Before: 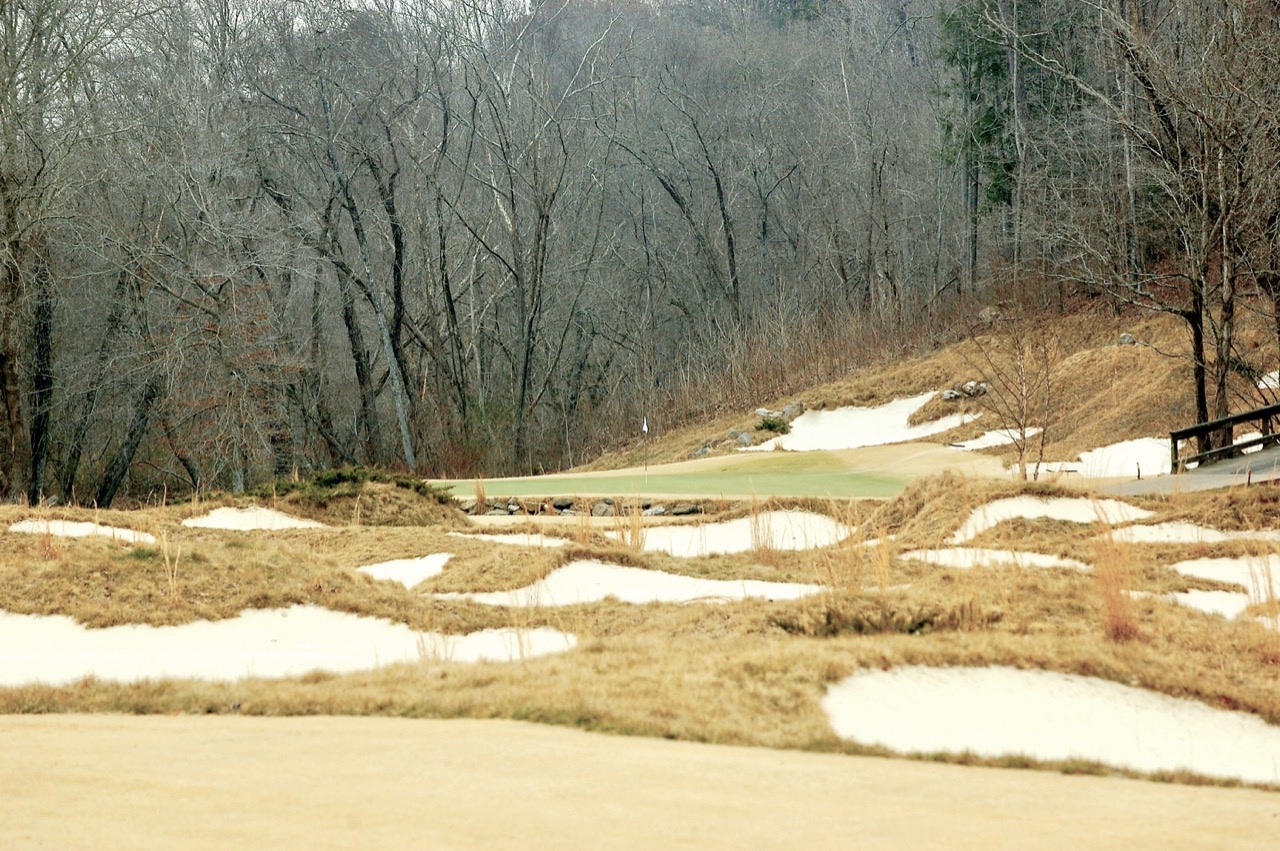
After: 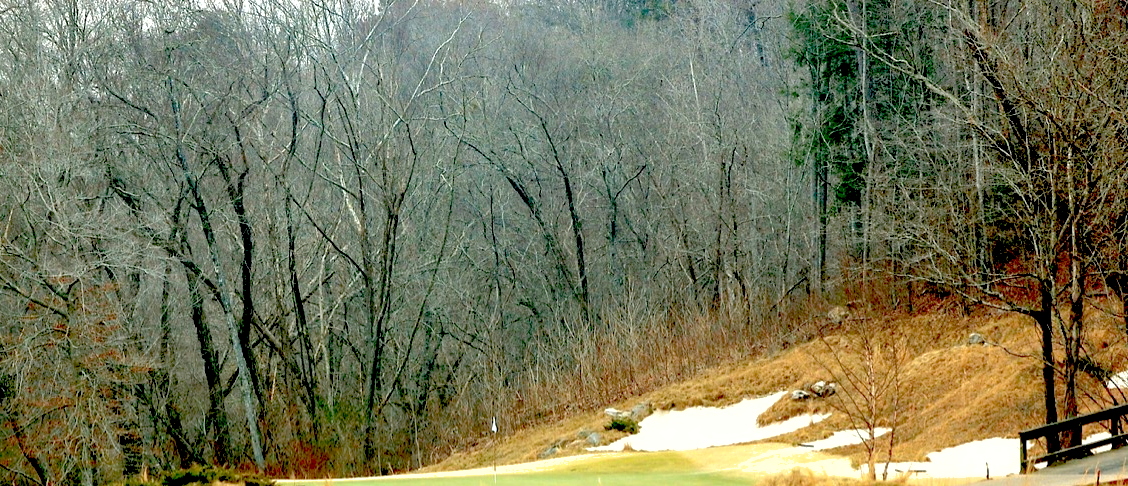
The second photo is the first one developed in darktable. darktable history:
crop and rotate: left 11.812%, bottom 42.776%
exposure: black level correction 0.04, exposure 0.5 EV, compensate highlight preservation false
shadows and highlights: on, module defaults
